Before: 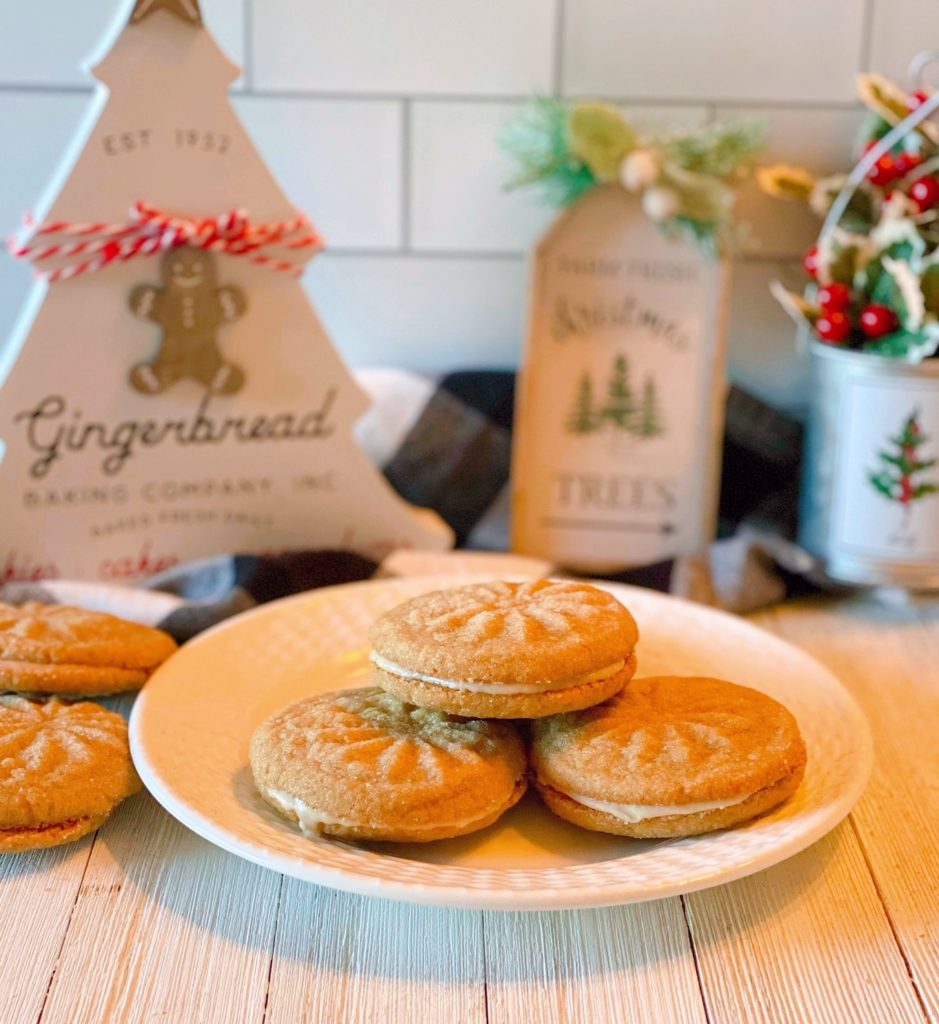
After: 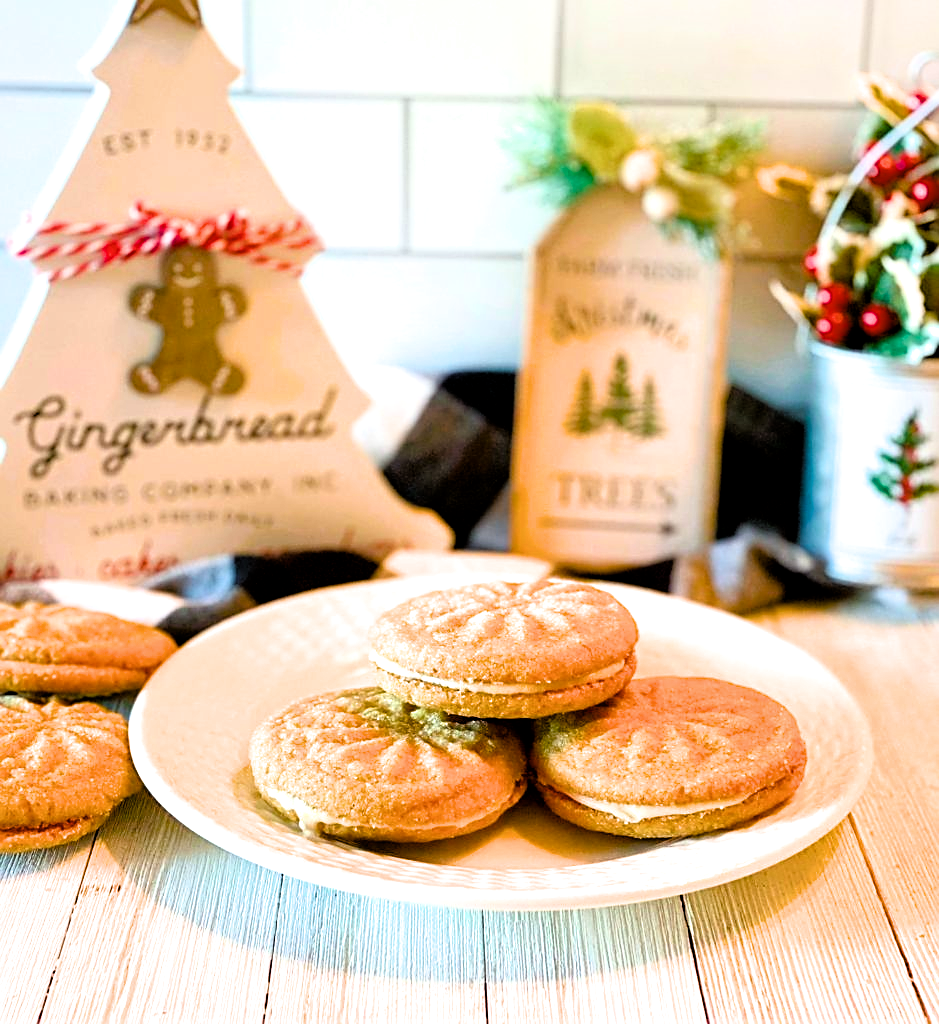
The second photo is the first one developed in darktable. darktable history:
local contrast: mode bilateral grid, contrast 20, coarseness 50, detail 120%, midtone range 0.2
color balance rgb: perceptual saturation grading › global saturation 36%, perceptual brilliance grading › global brilliance 10%, global vibrance 20%
filmic rgb: black relative exposure -3.63 EV, white relative exposure 2.16 EV, hardness 3.62
sharpen: on, module defaults
color balance: lift [1.004, 1.002, 1.002, 0.998], gamma [1, 1.007, 1.002, 0.993], gain [1, 0.977, 1.013, 1.023], contrast -3.64%
